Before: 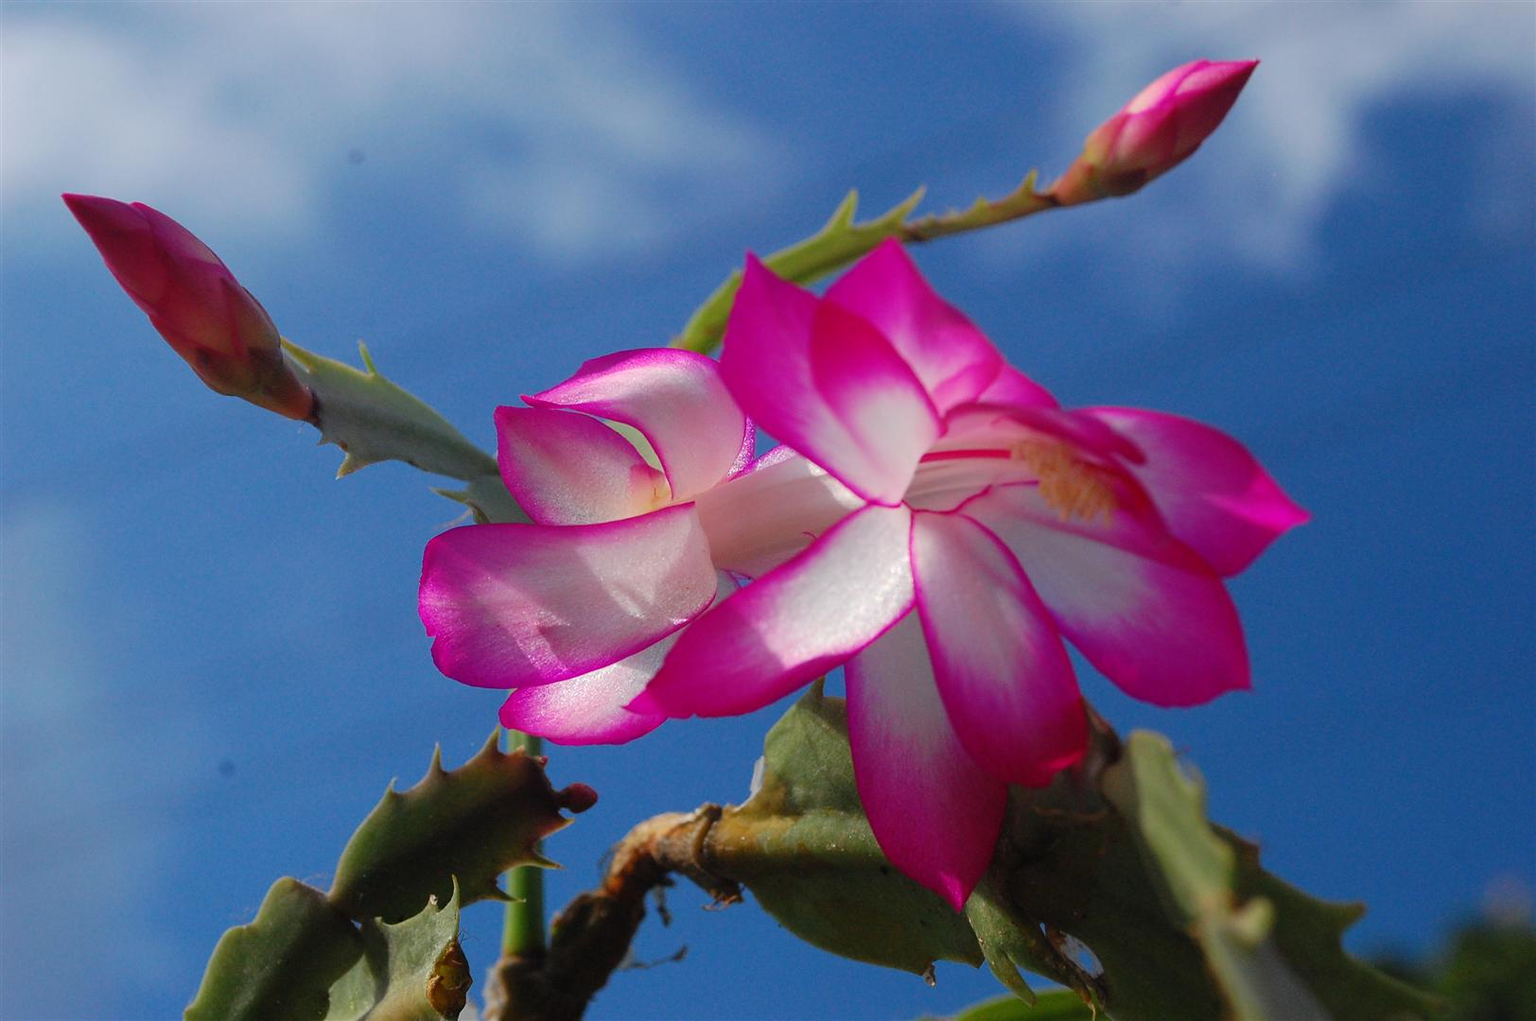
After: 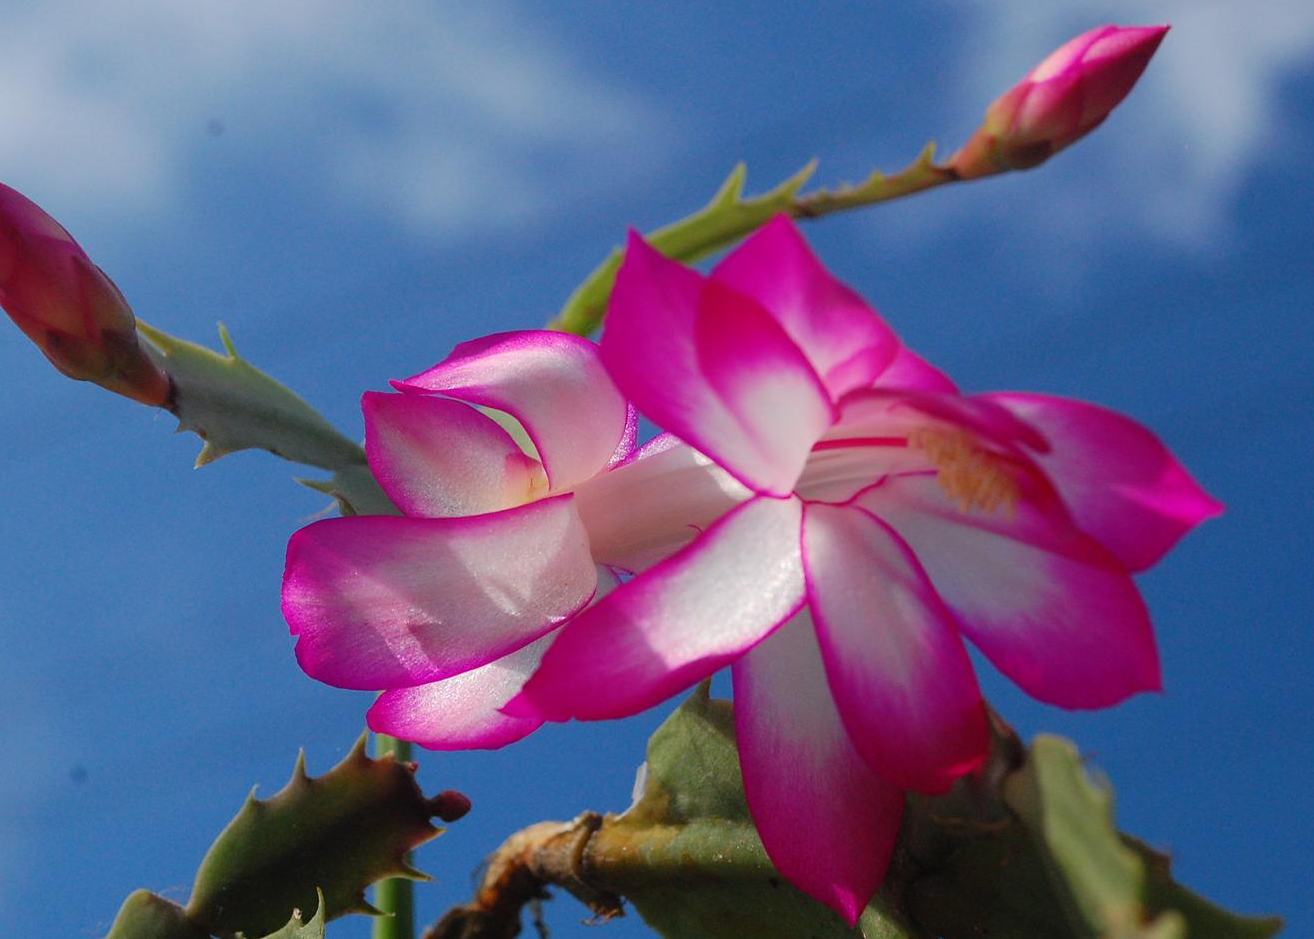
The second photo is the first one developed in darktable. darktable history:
crop: left 9.925%, top 3.608%, right 9.154%, bottom 9.371%
